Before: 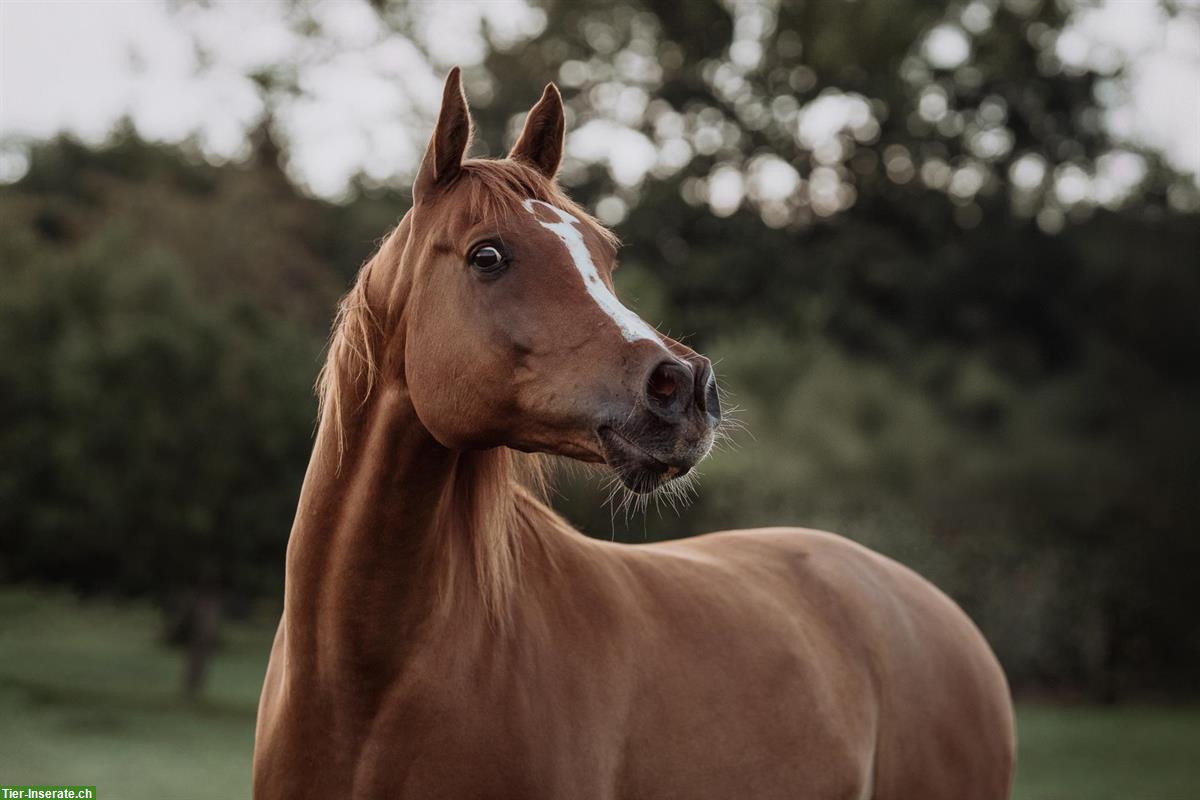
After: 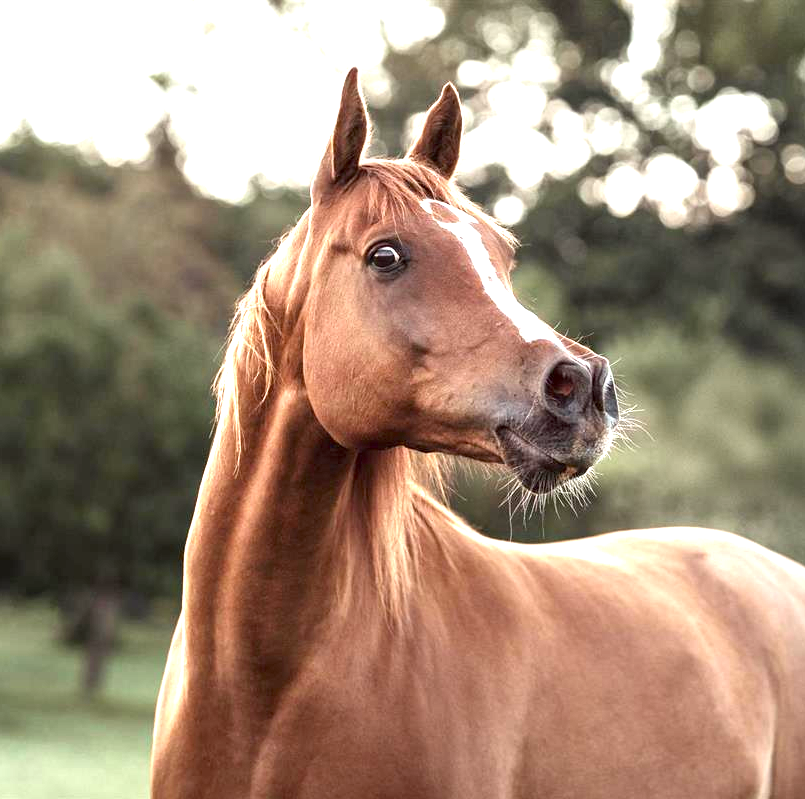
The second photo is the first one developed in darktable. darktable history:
shadows and highlights: shadows -12.61, white point adjustment 3.97, highlights 27
crop and rotate: left 8.54%, right 24.376%
exposure: black level correction 0.001, exposure 1.868 EV, compensate highlight preservation false
